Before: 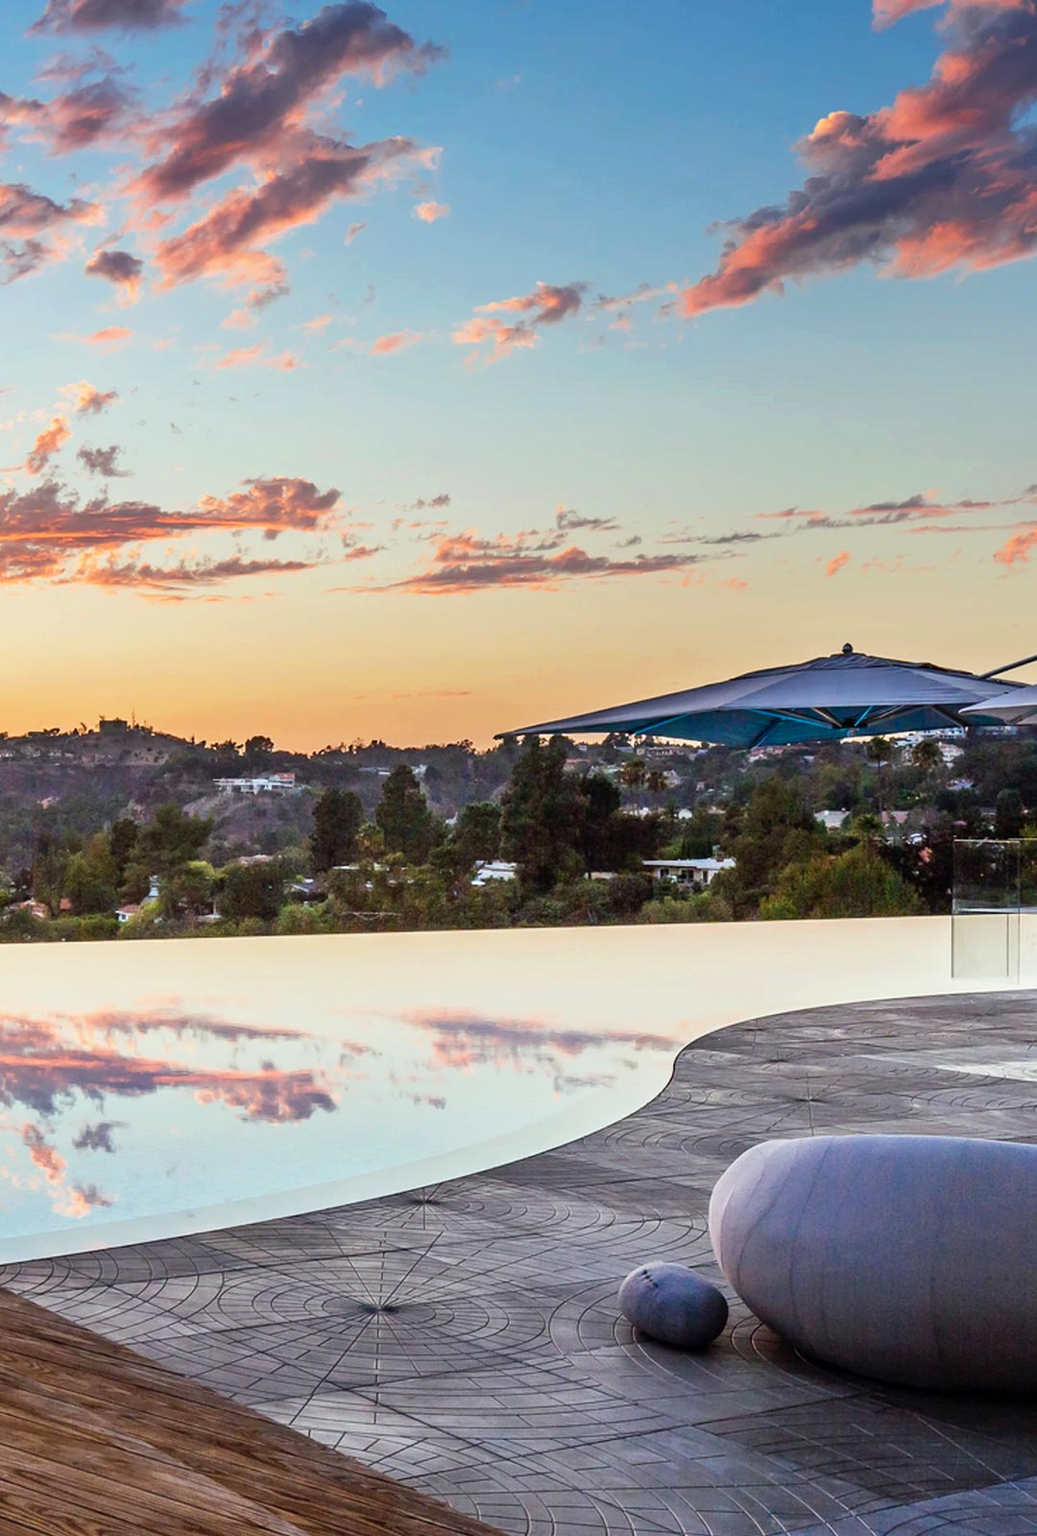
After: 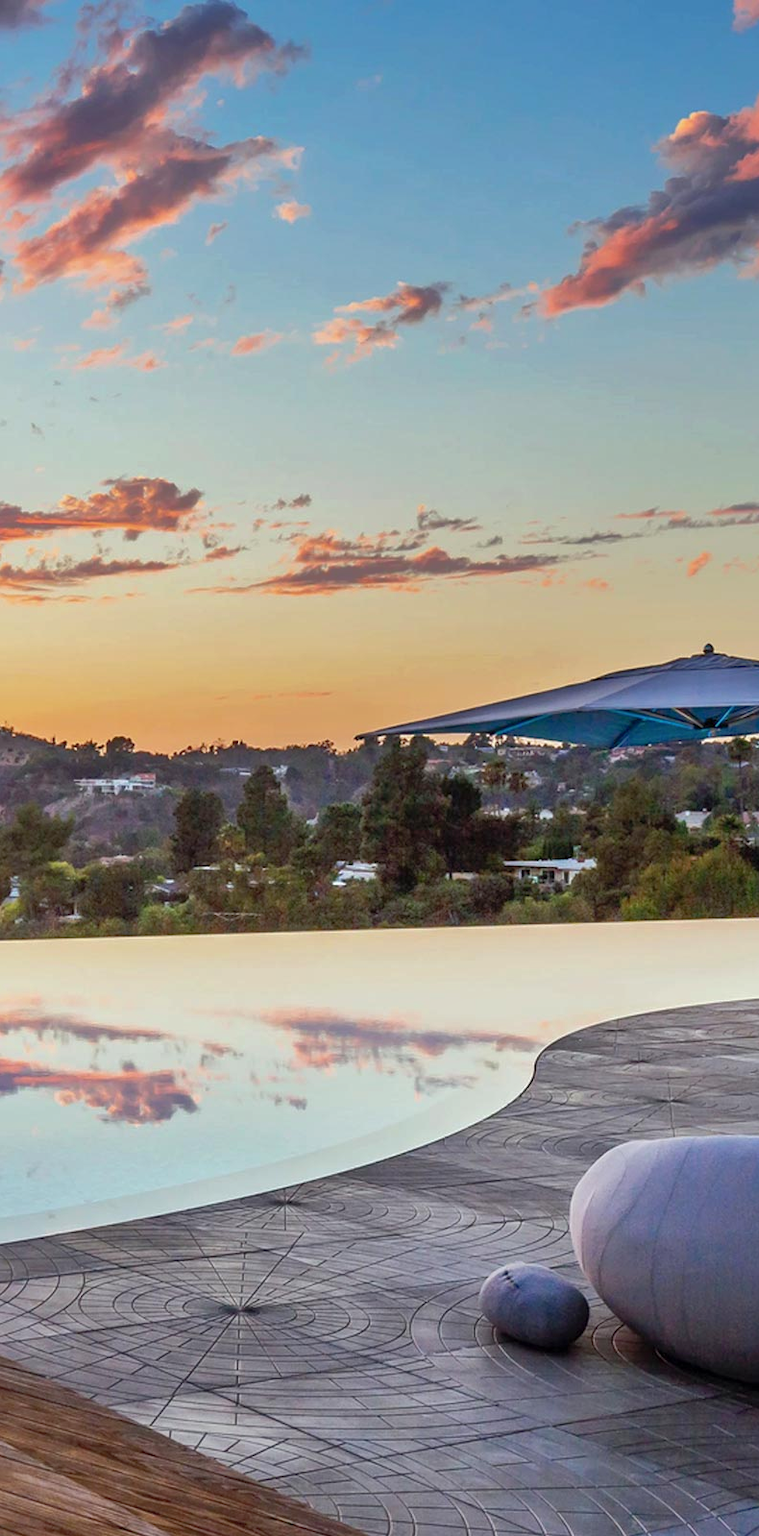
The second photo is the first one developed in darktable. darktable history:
shadows and highlights: on, module defaults
crop: left 13.443%, right 13.31%
